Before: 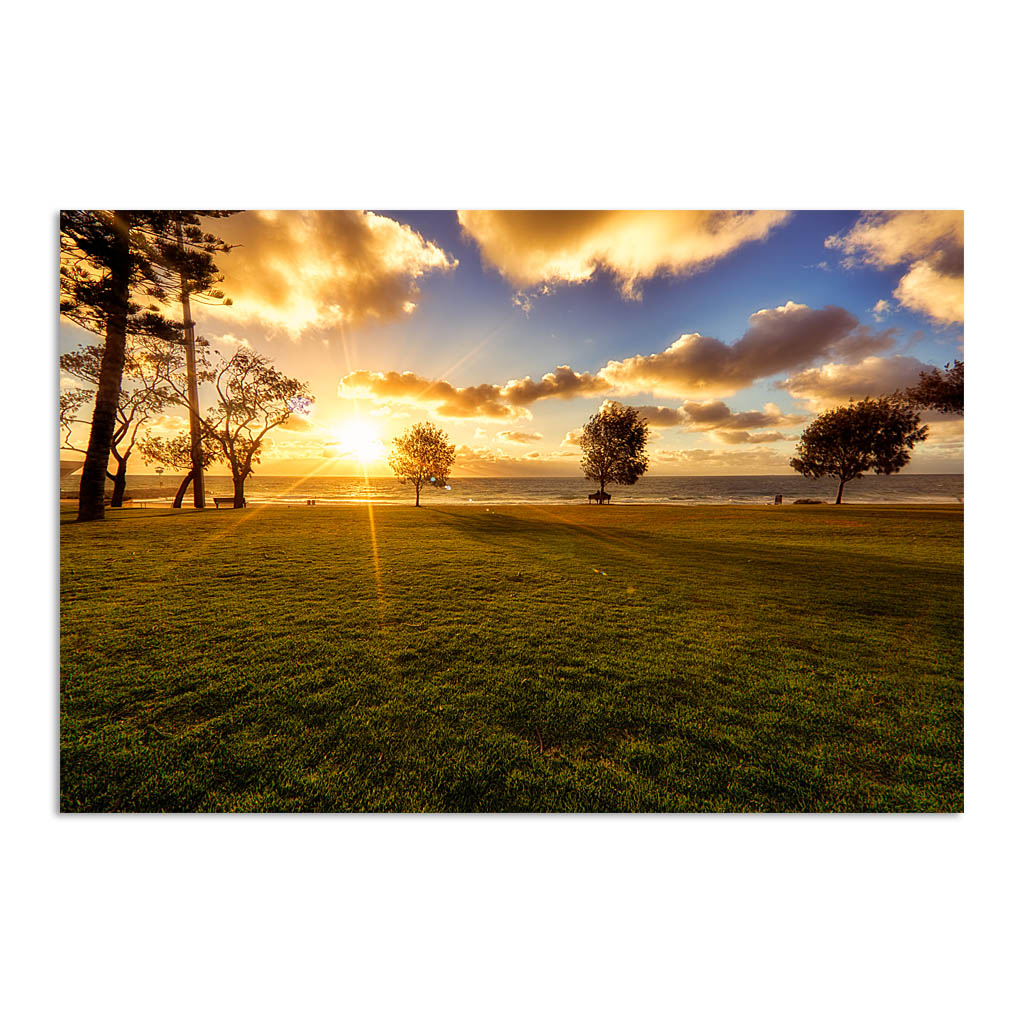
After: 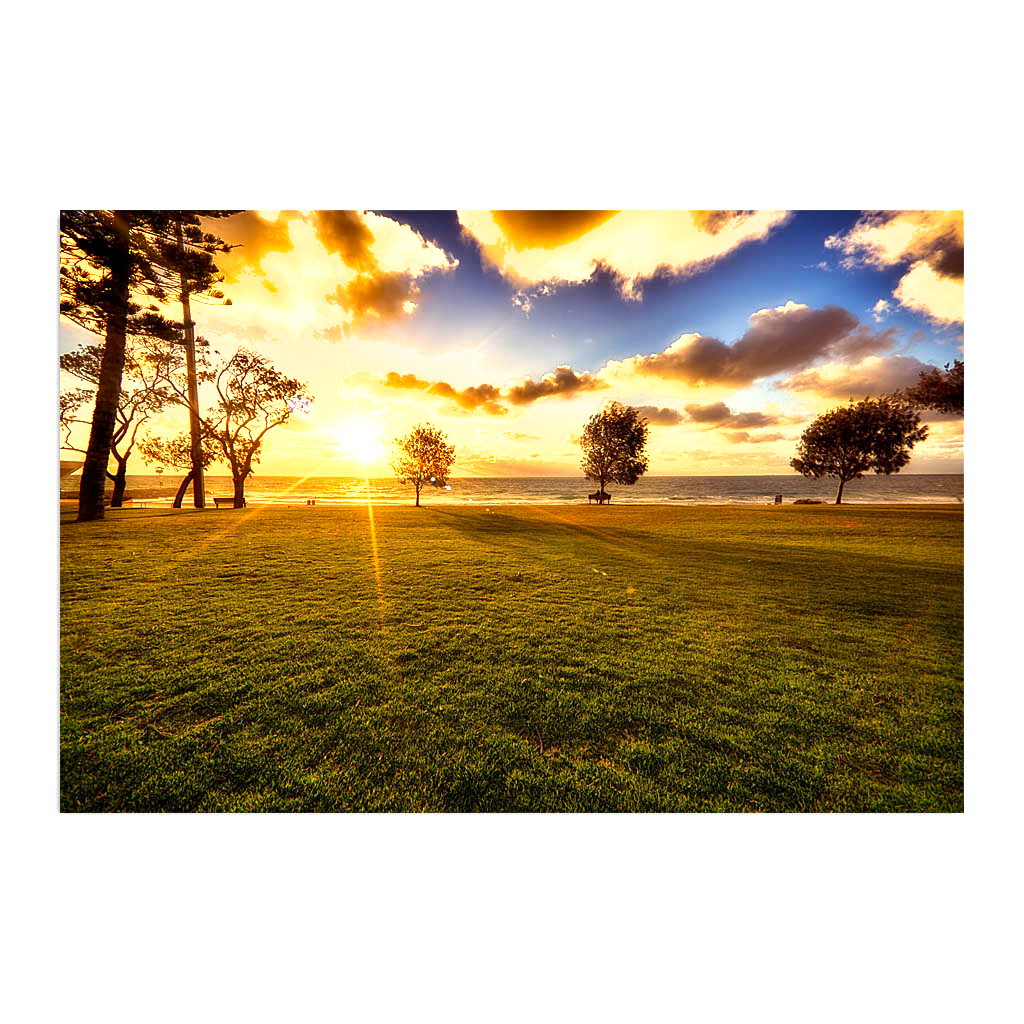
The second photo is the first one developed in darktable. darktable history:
exposure: black level correction 0.001, exposure 0.955 EV, compensate exposure bias true, compensate highlight preservation false
shadows and highlights: low approximation 0.01, soften with gaussian
